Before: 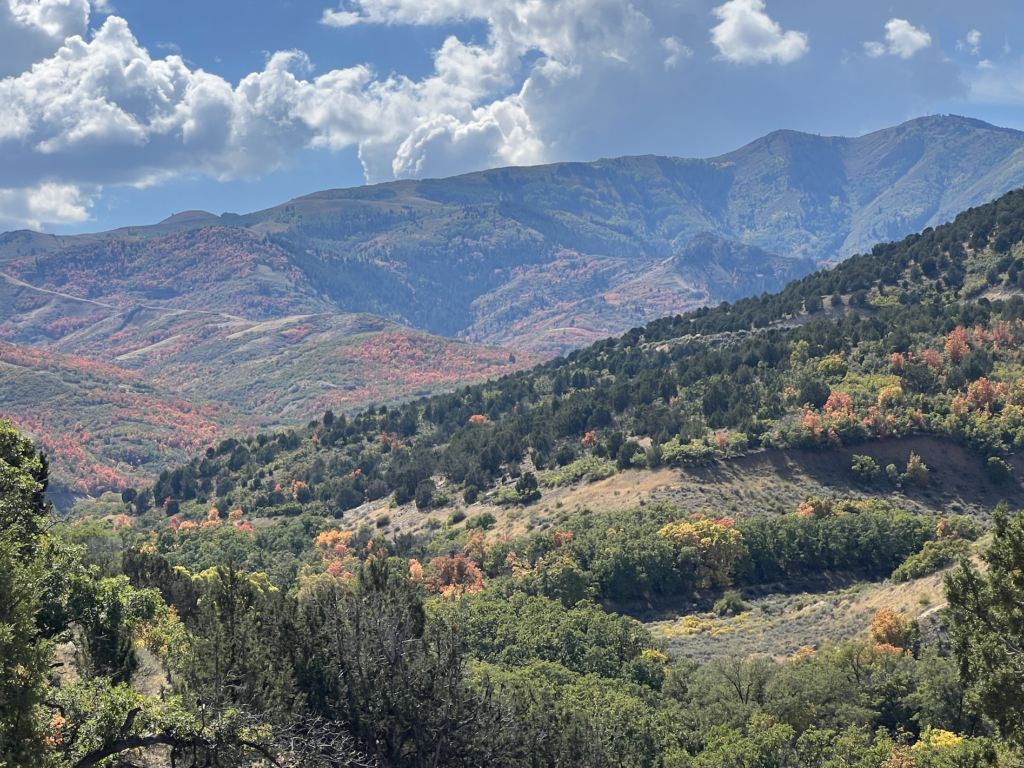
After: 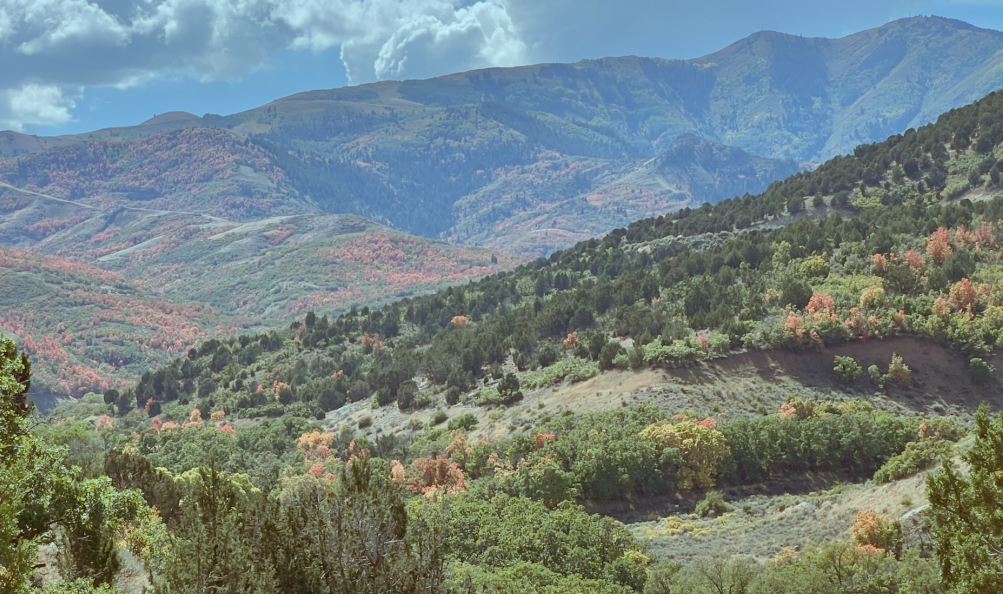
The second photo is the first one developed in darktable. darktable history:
crop and rotate: left 1.816%, top 12.991%, right 0.204%, bottom 9.583%
color correction: highlights a* -13.88, highlights b* -16.06, shadows a* 10.68, shadows b* 29.41
color balance rgb: linear chroma grading › global chroma 0.736%, perceptual saturation grading › global saturation 0.868%, perceptual saturation grading › highlights -19.913%, perceptual saturation grading › shadows 20.102%, perceptual brilliance grading › global brilliance 10.886%, contrast -29.992%
local contrast: mode bilateral grid, contrast 21, coarseness 50, detail 119%, midtone range 0.2
